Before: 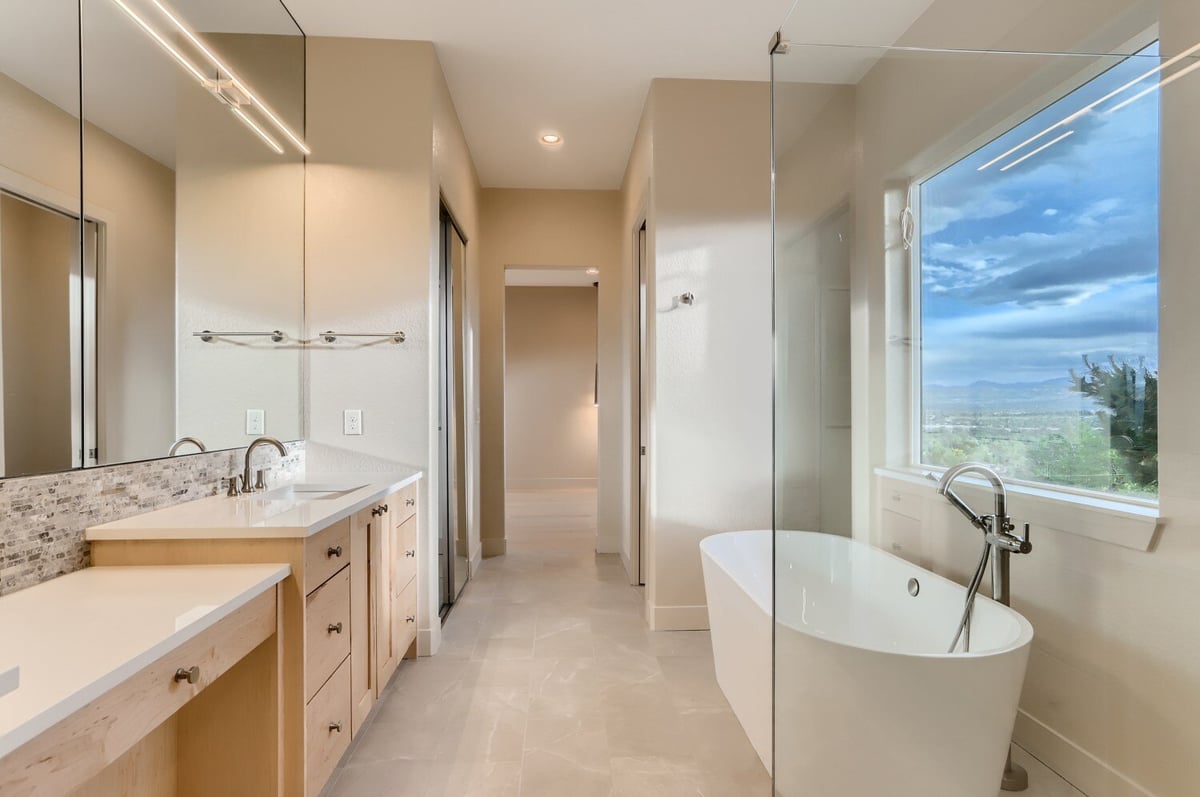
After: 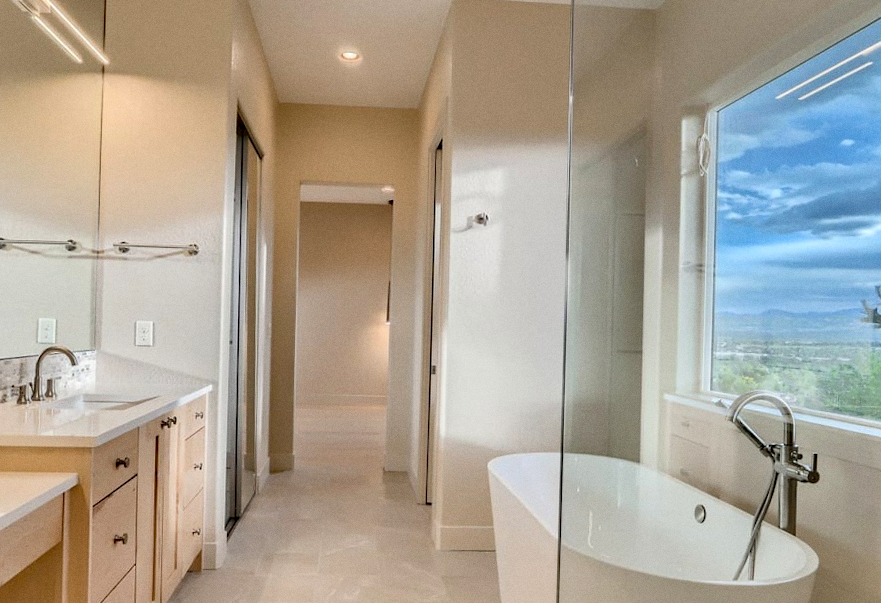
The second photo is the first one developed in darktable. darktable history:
rotate and perspective: rotation 1.57°, crop left 0.018, crop right 0.982, crop top 0.039, crop bottom 0.961
crop: left 16.768%, top 8.653%, right 8.362%, bottom 12.485%
grain: coarseness 0.09 ISO, strength 16.61%
haze removal: compatibility mode true, adaptive false
